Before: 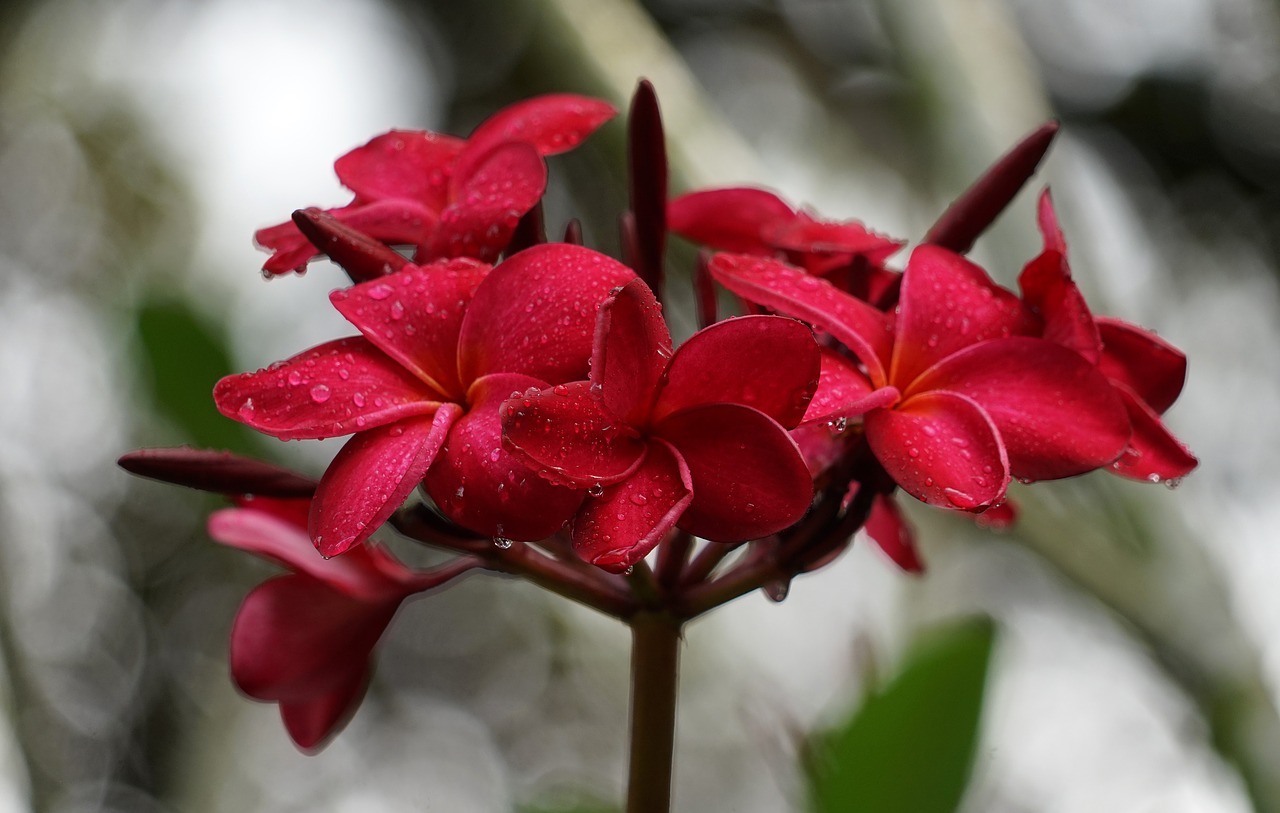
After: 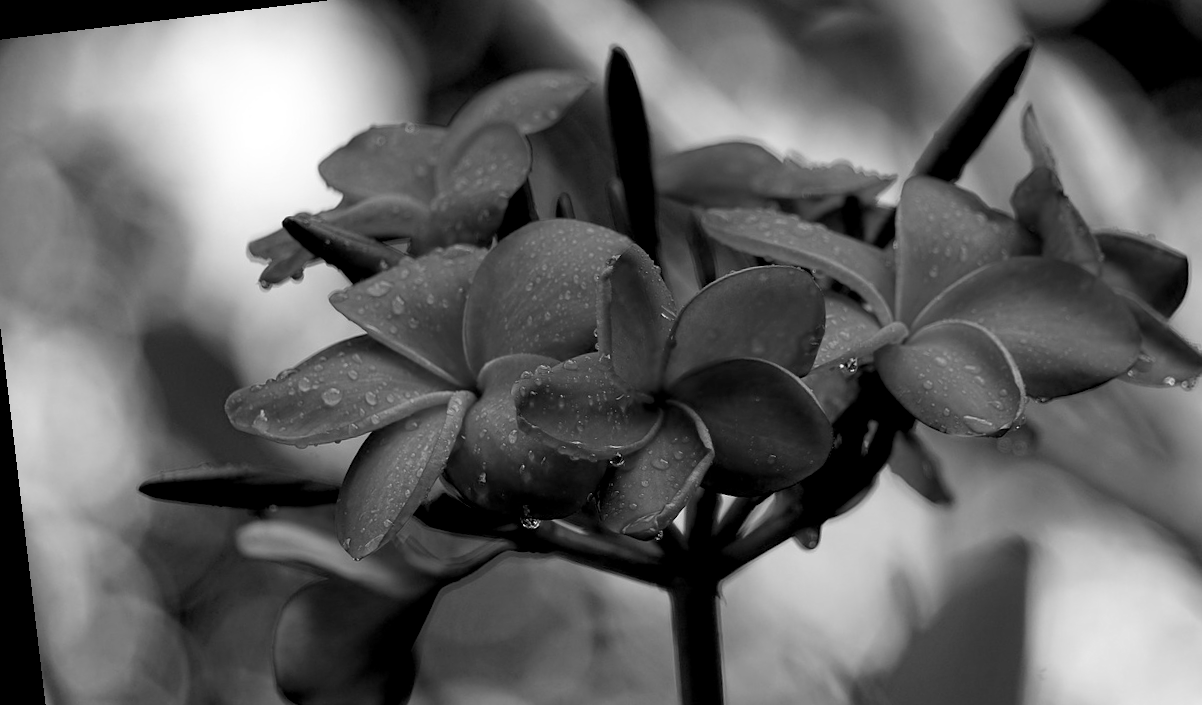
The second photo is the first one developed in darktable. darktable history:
crop and rotate: left 2.425%, top 11.305%, right 9.6%, bottom 15.08%
monochrome: on, module defaults
rotate and perspective: rotation -6.83°, automatic cropping off
exposure: black level correction 0.01, exposure 0.011 EV, compensate highlight preservation false
